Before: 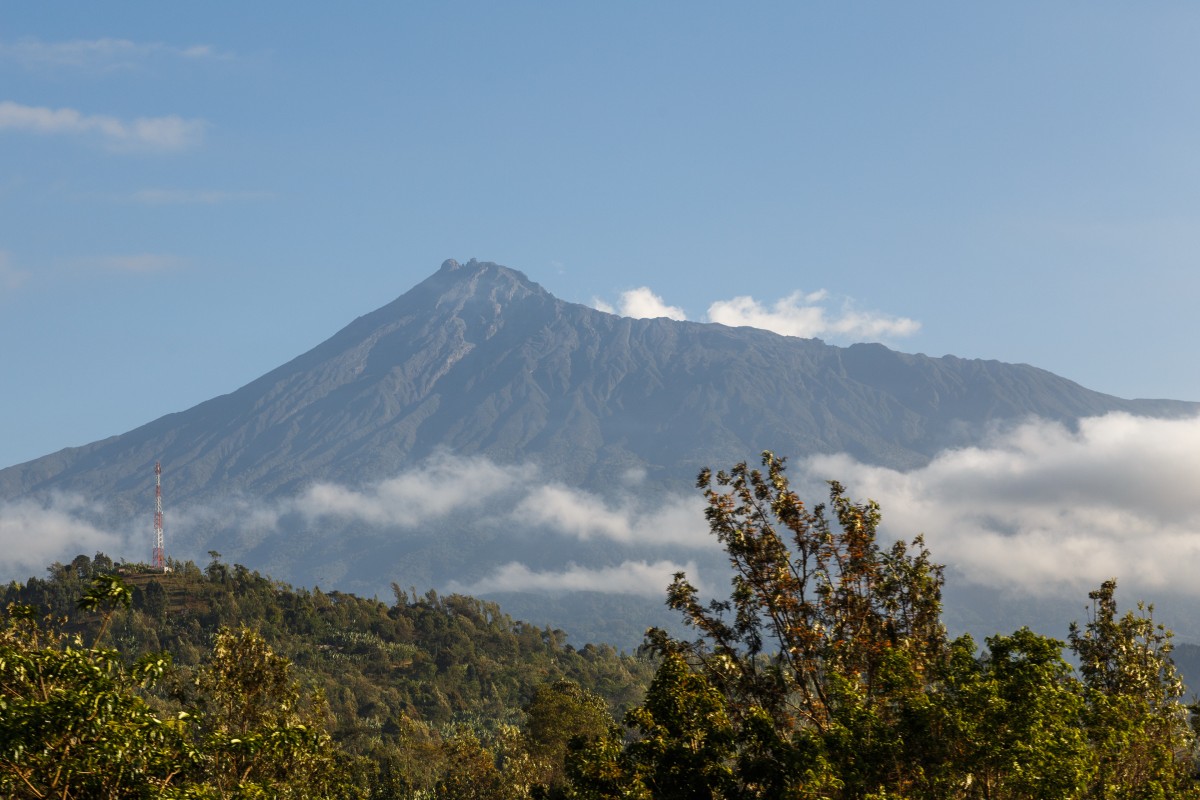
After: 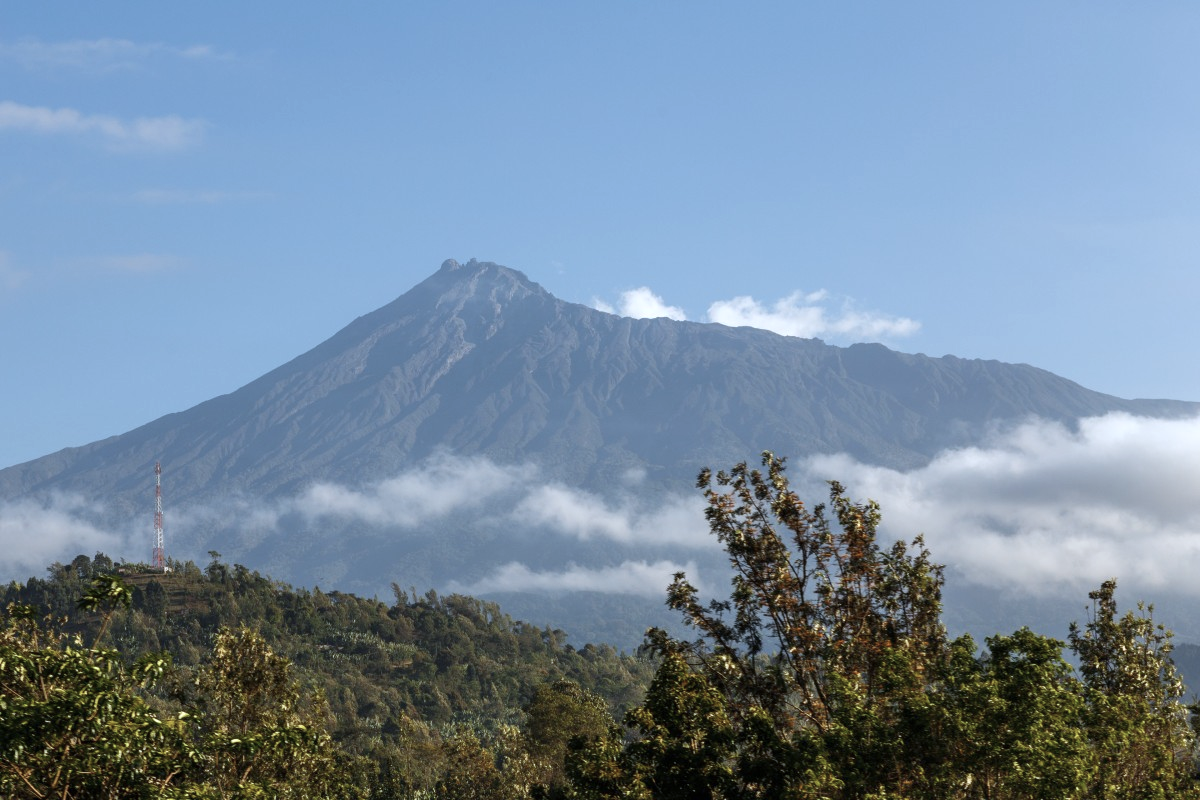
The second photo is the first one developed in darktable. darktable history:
color correction: saturation 0.8
color calibration: x 0.37, y 0.377, temperature 4289.93 K
exposure: exposure 0.178 EV, compensate exposure bias true, compensate highlight preservation false
